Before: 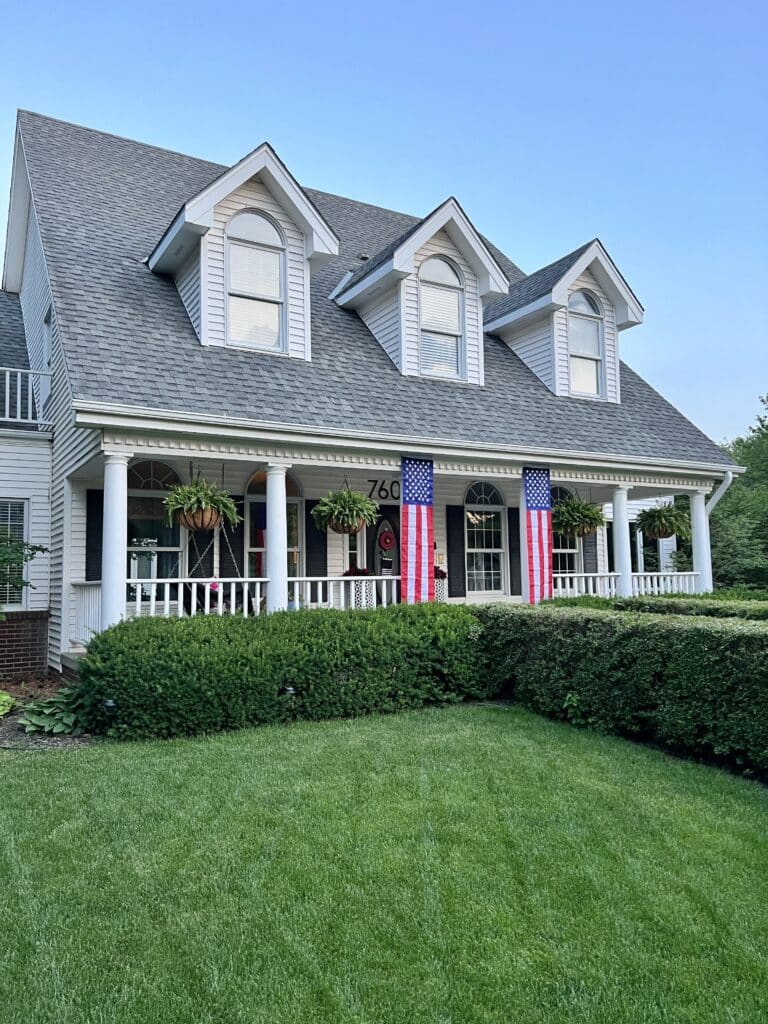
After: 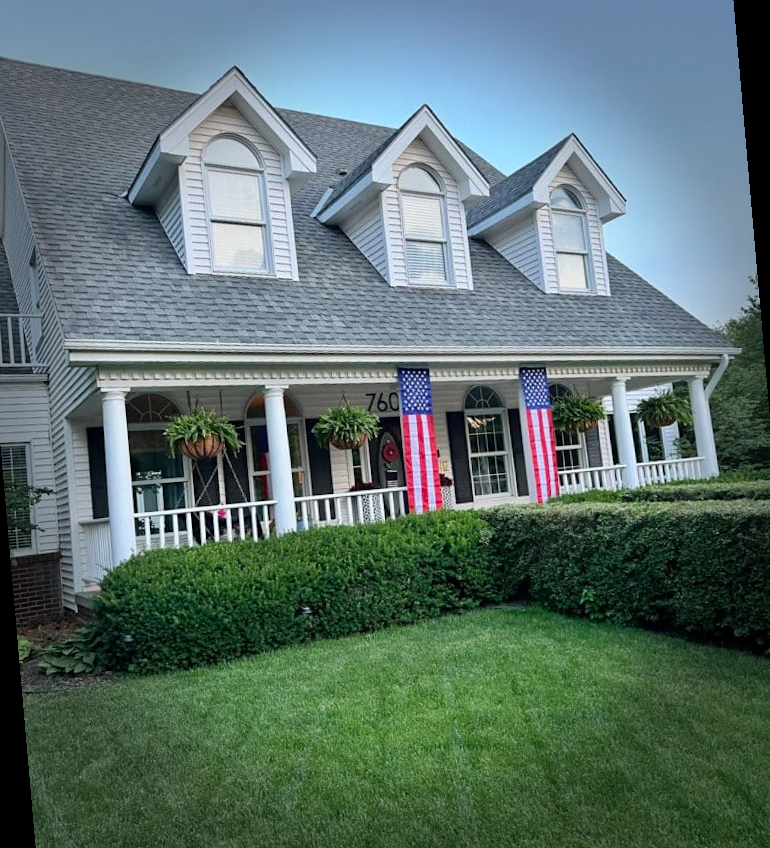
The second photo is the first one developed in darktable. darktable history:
rotate and perspective: rotation -5°, crop left 0.05, crop right 0.952, crop top 0.11, crop bottom 0.89
vignetting: fall-off start 66.7%, fall-off radius 39.74%, brightness -0.576, saturation -0.258, automatic ratio true, width/height ratio 0.671, dithering 16-bit output
